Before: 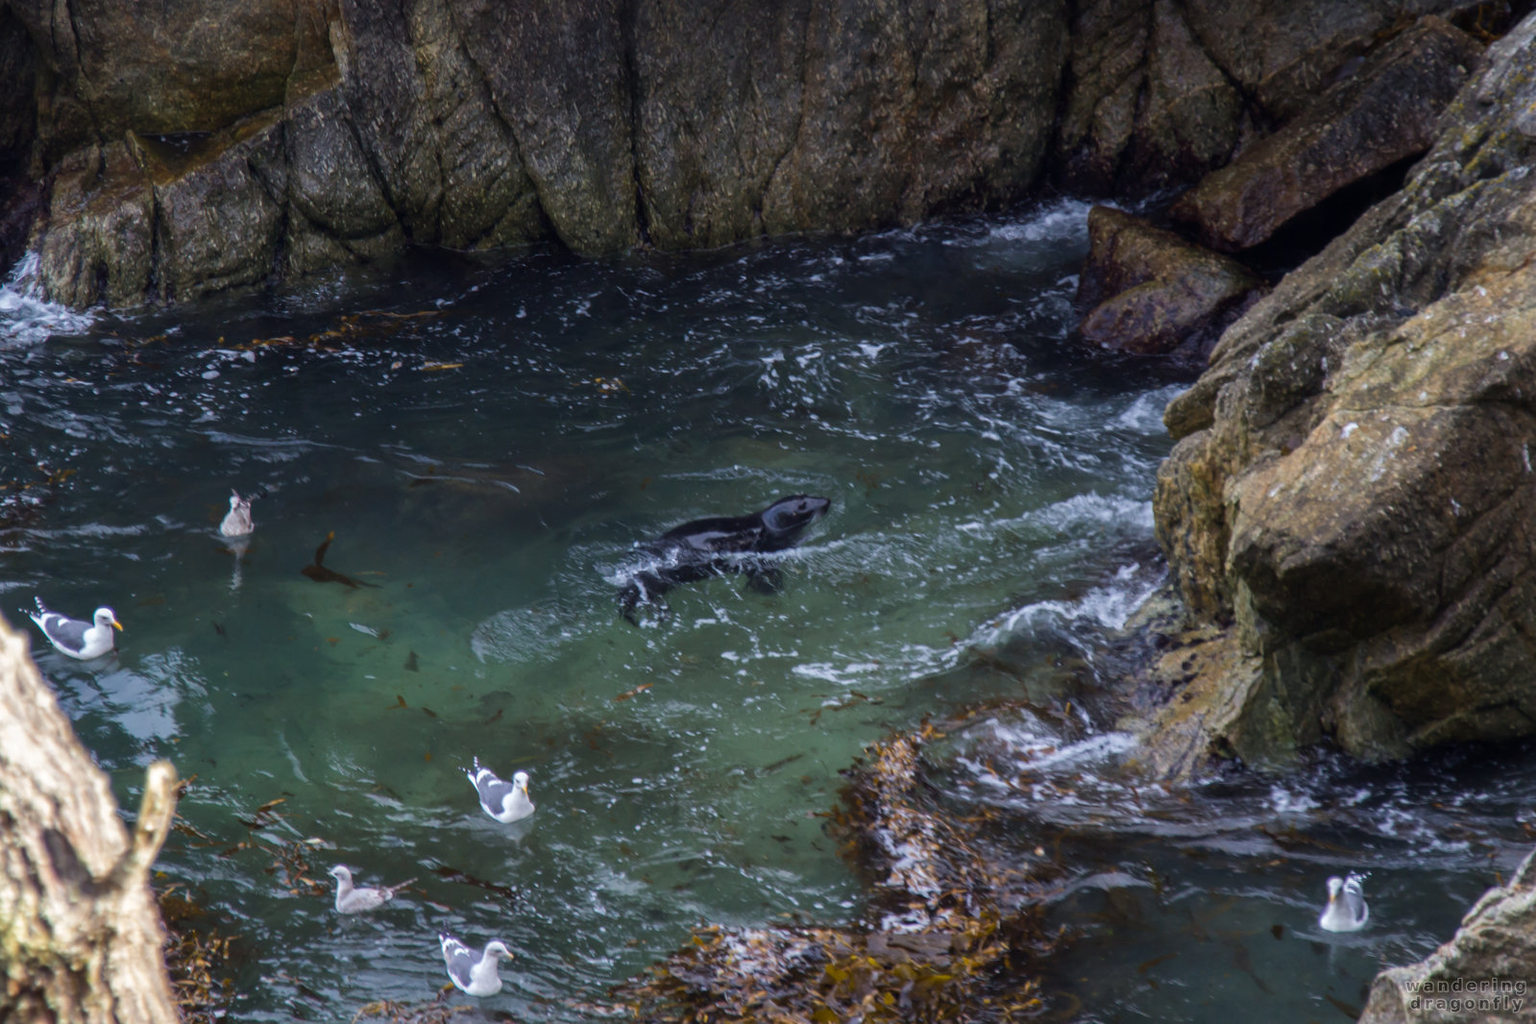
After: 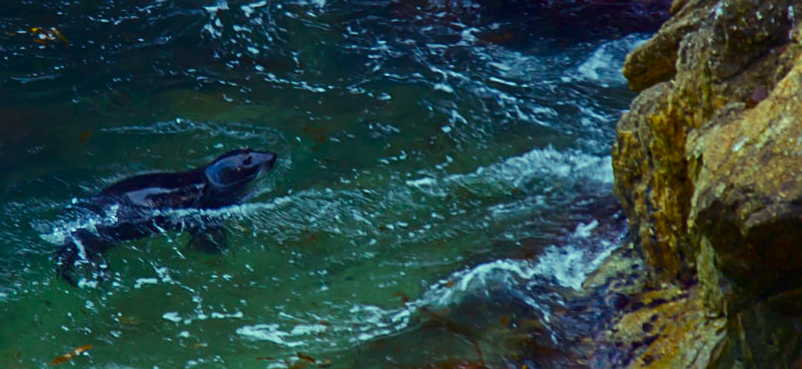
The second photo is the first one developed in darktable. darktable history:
base curve: curves: ch0 [(0, 0) (0.989, 0.992)], preserve colors none
crop: left 36.805%, top 34.416%, right 12.977%, bottom 30.947%
color balance rgb: highlights gain › luminance 15.48%, highlights gain › chroma 6.92%, highlights gain › hue 126.21°, linear chroma grading › shadows 31.901%, linear chroma grading › global chroma -2.486%, linear chroma grading › mid-tones 3.763%, perceptual saturation grading › global saturation 24.999%, contrast -10.392%
sharpen: on, module defaults
contrast brightness saturation: contrast 0.122, brightness -0.115, saturation 0.205
color zones: curves: ch1 [(0, 0.523) (0.143, 0.545) (0.286, 0.52) (0.429, 0.506) (0.571, 0.503) (0.714, 0.503) (0.857, 0.508) (1, 0.523)], mix 27.31%
